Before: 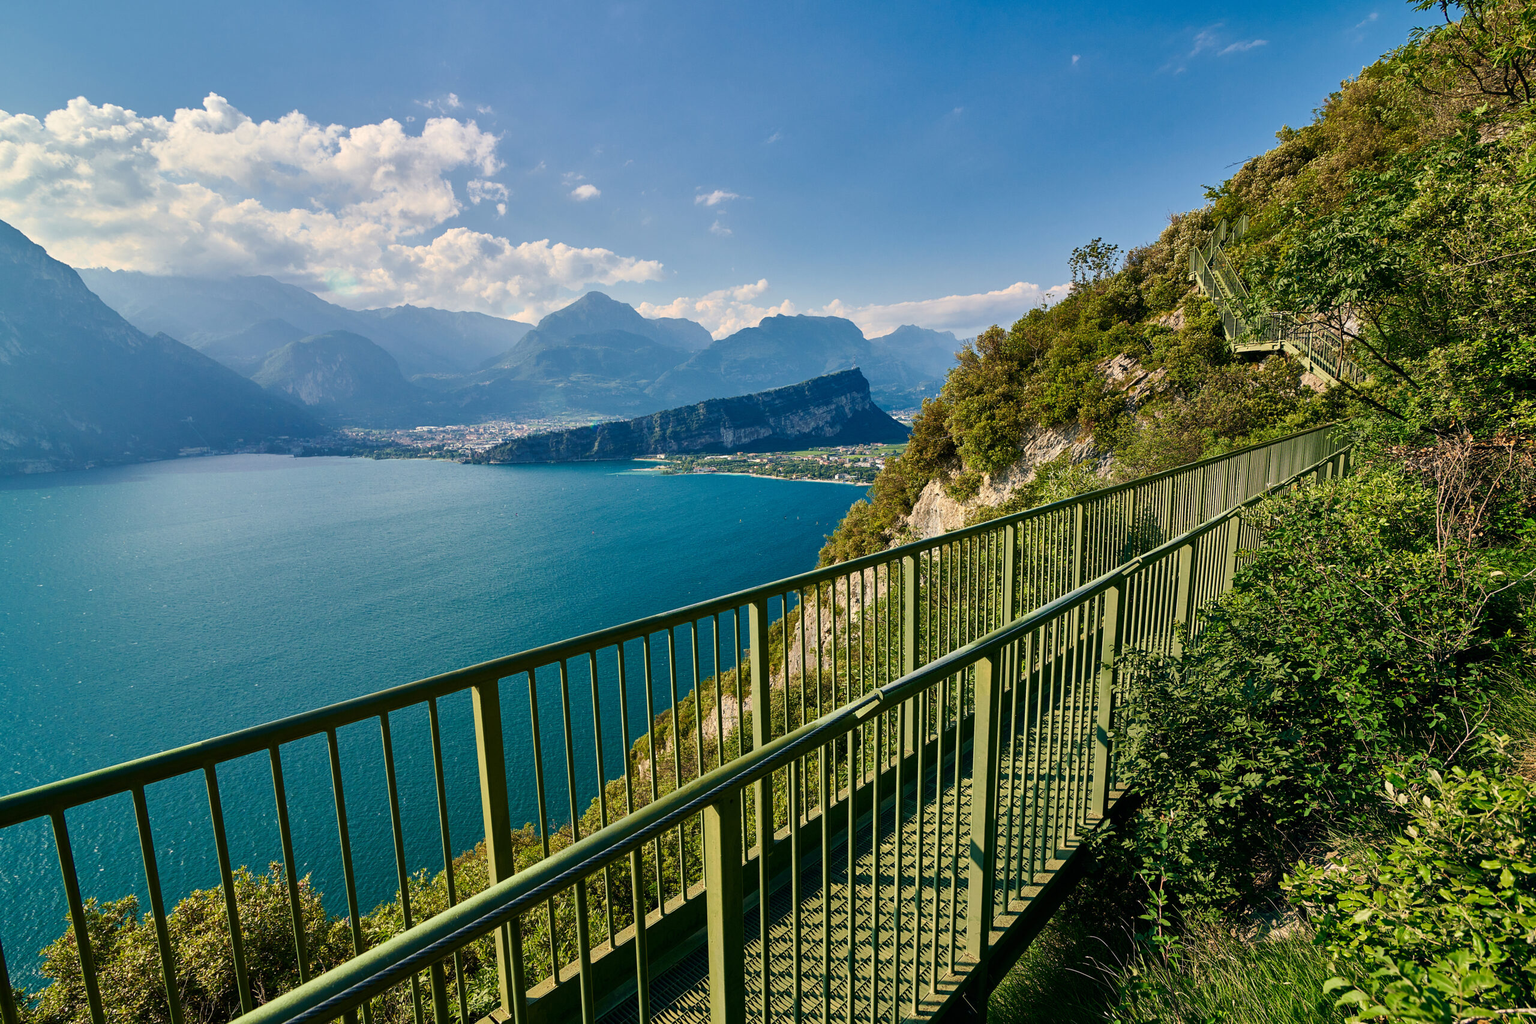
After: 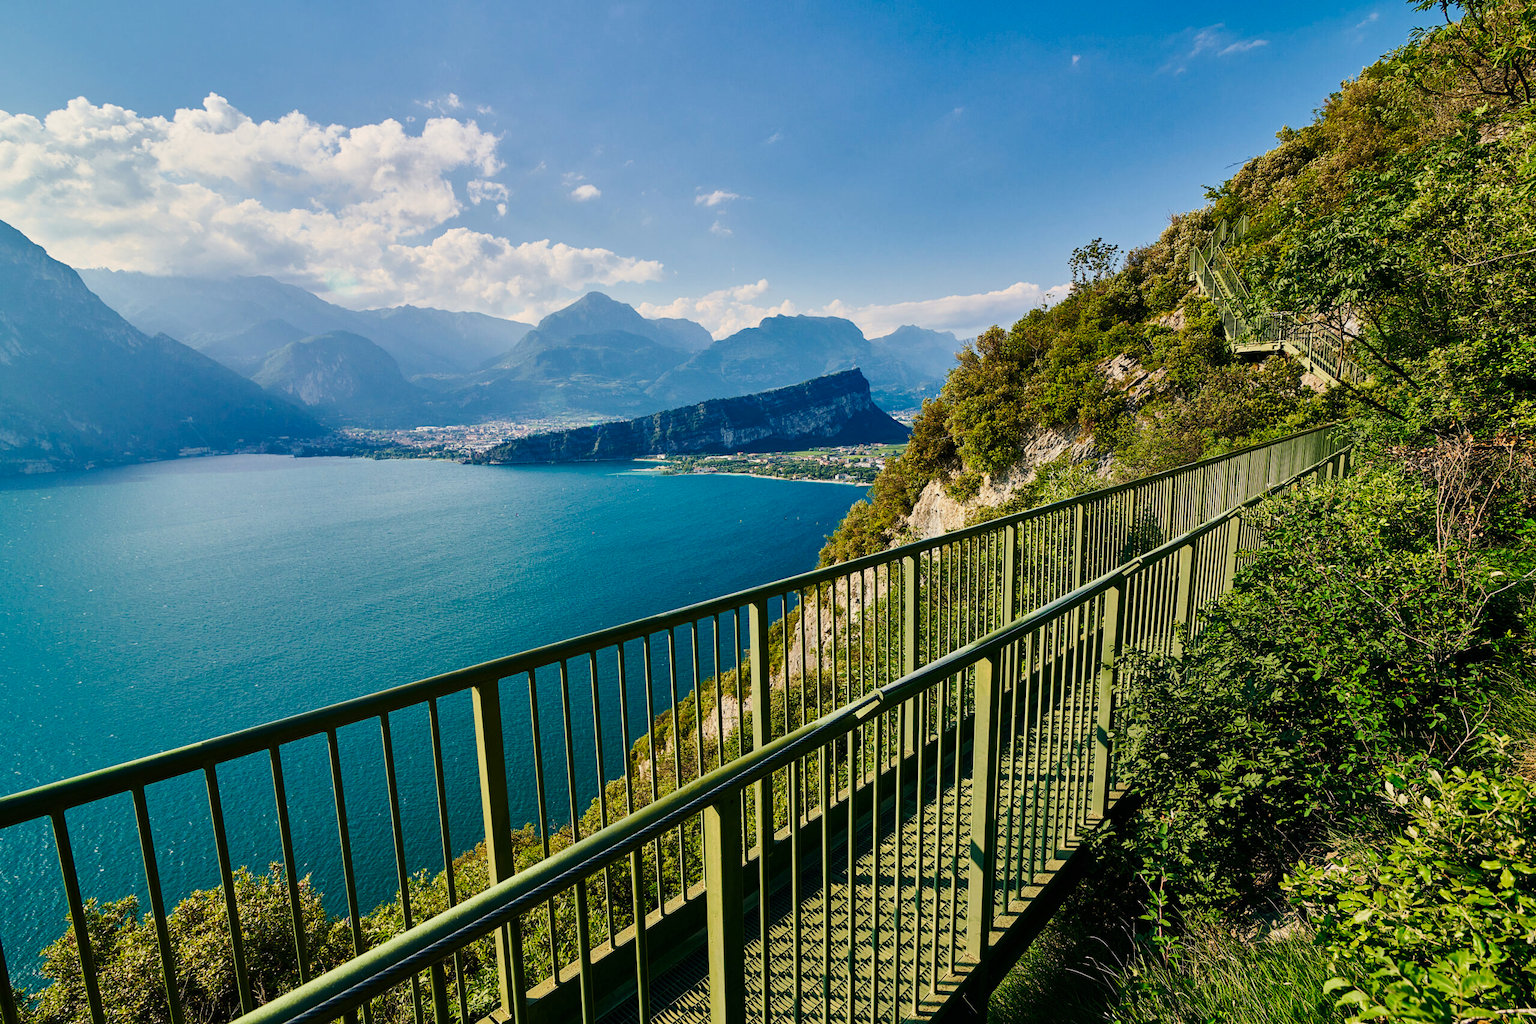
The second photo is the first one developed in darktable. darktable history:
tone curve: curves: ch0 [(0, 0) (0.087, 0.054) (0.281, 0.245) (0.506, 0.526) (0.8, 0.824) (0.994, 0.955)]; ch1 [(0, 0) (0.27, 0.195) (0.406, 0.435) (0.452, 0.474) (0.495, 0.5) (0.514, 0.508) (0.563, 0.584) (0.654, 0.689) (1, 1)]; ch2 [(0, 0) (0.269, 0.299) (0.459, 0.441) (0.498, 0.499) (0.523, 0.52) (0.551, 0.549) (0.633, 0.625) (0.659, 0.681) (0.718, 0.764) (1, 1)], preserve colors none
